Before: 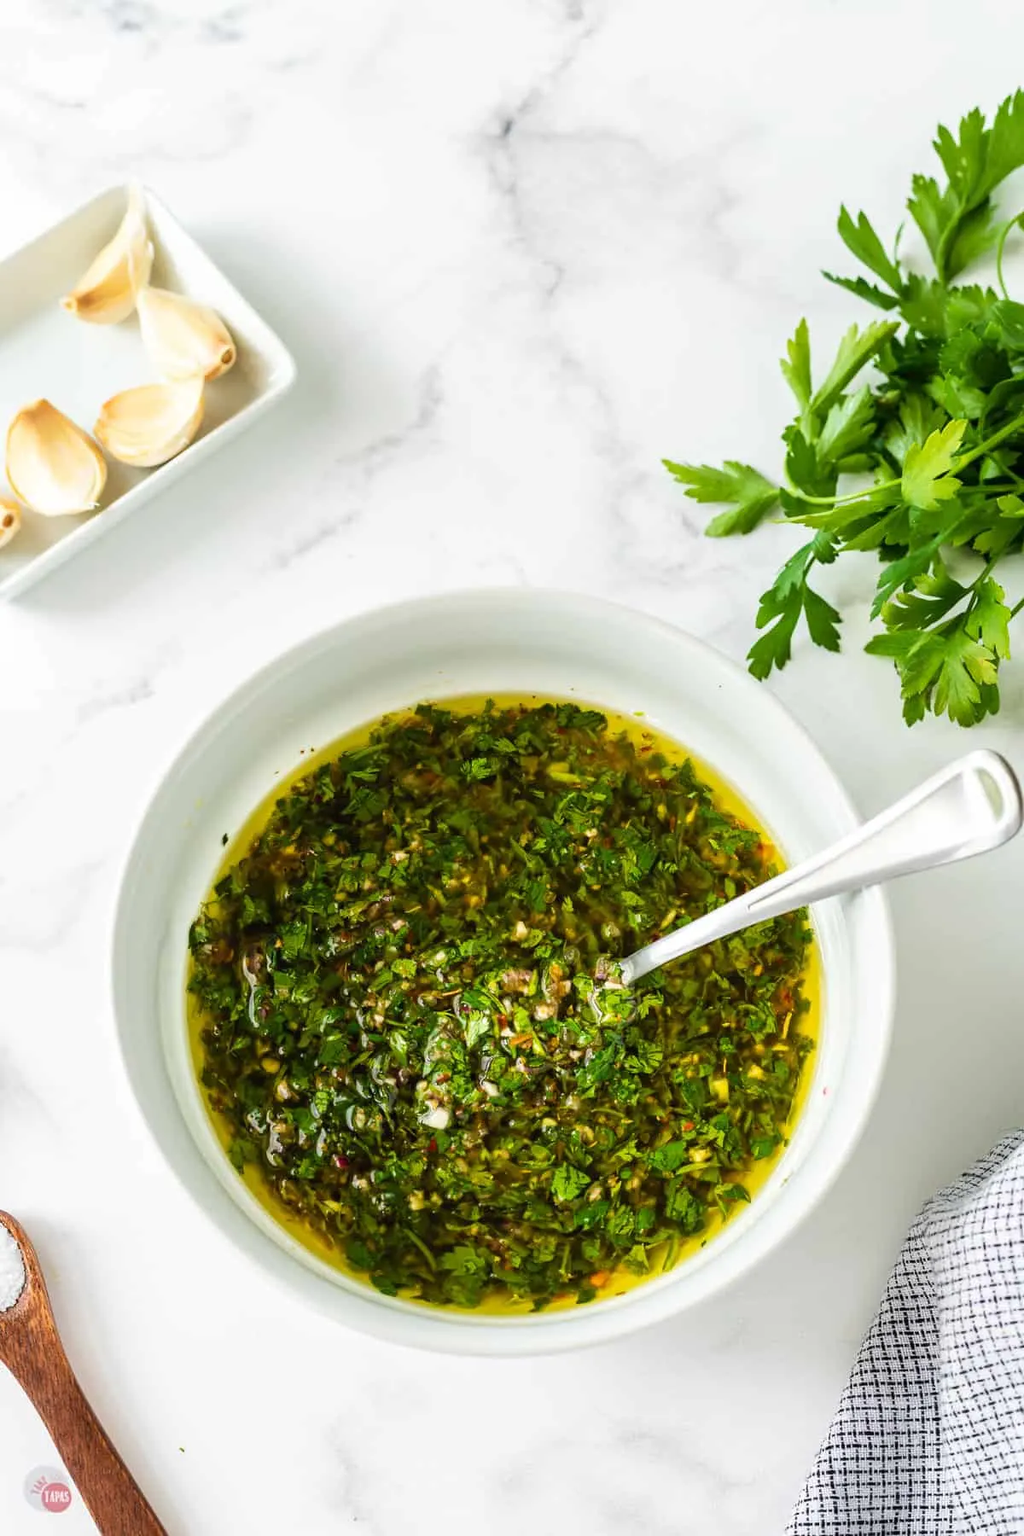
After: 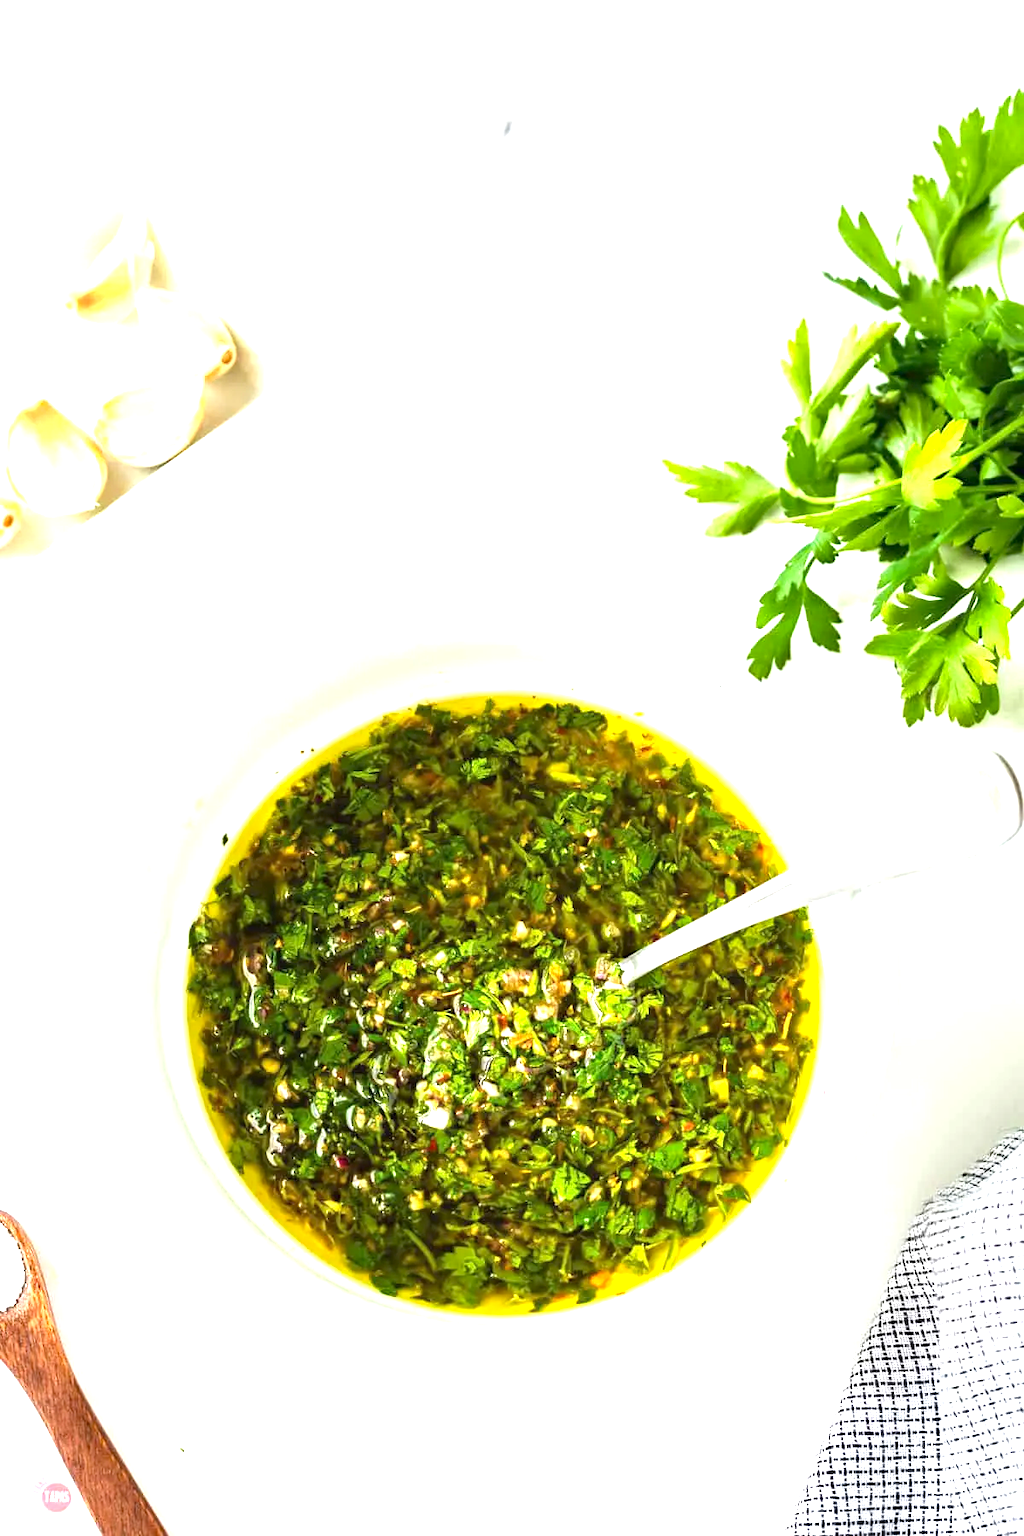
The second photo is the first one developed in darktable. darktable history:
exposure: exposure 1.202 EV, compensate highlight preservation false
haze removal: adaptive false
